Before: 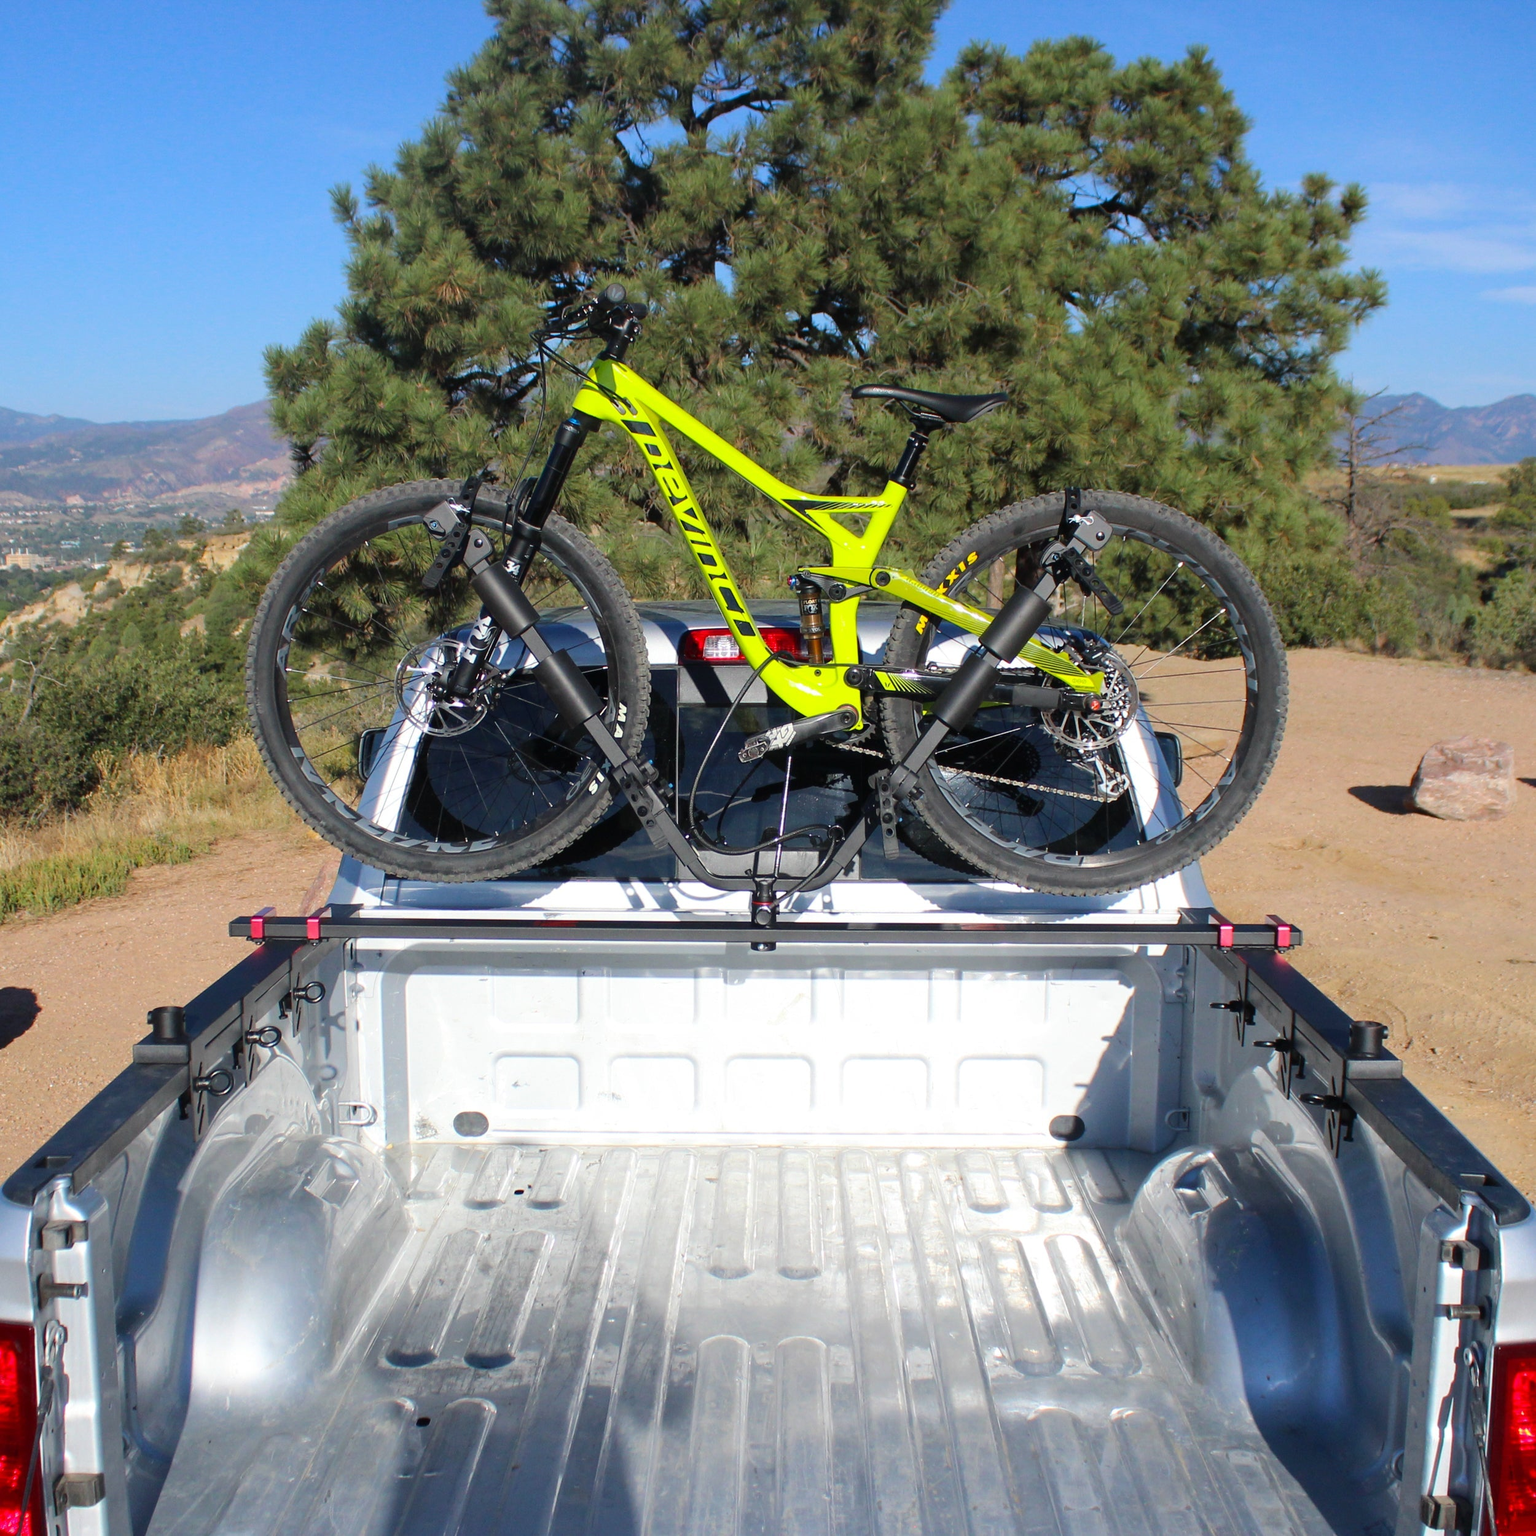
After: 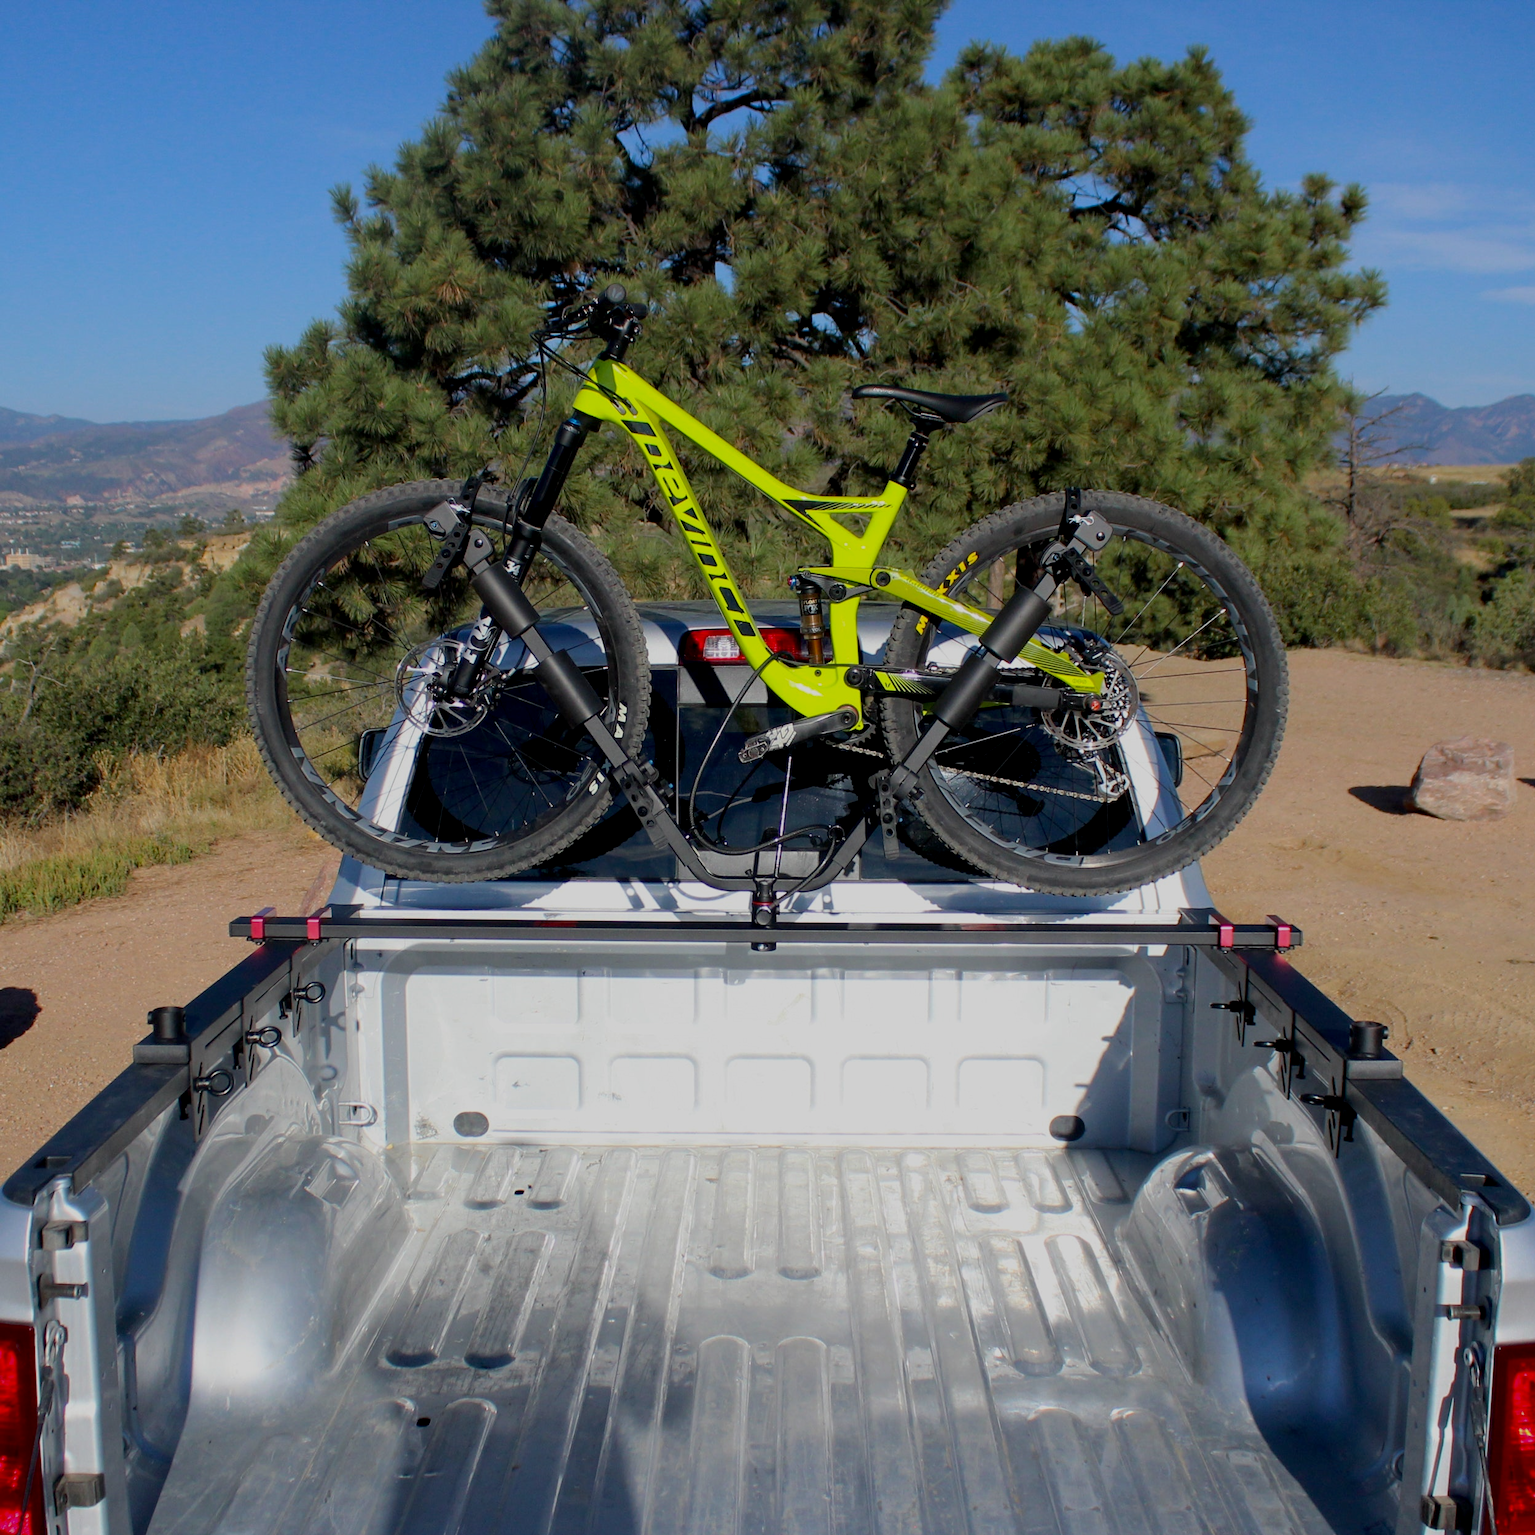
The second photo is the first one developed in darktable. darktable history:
exposure: black level correction 0.009, exposure -0.655 EV, compensate highlight preservation false
